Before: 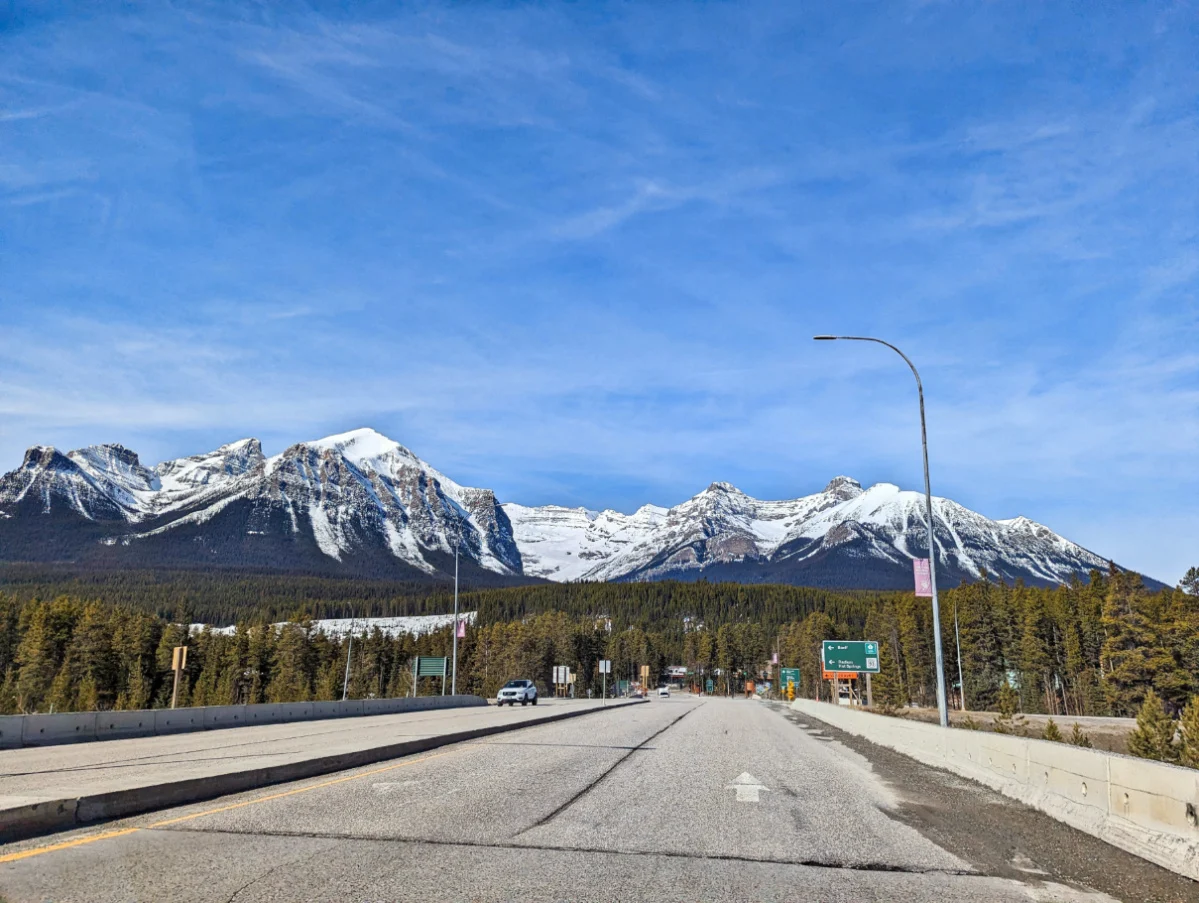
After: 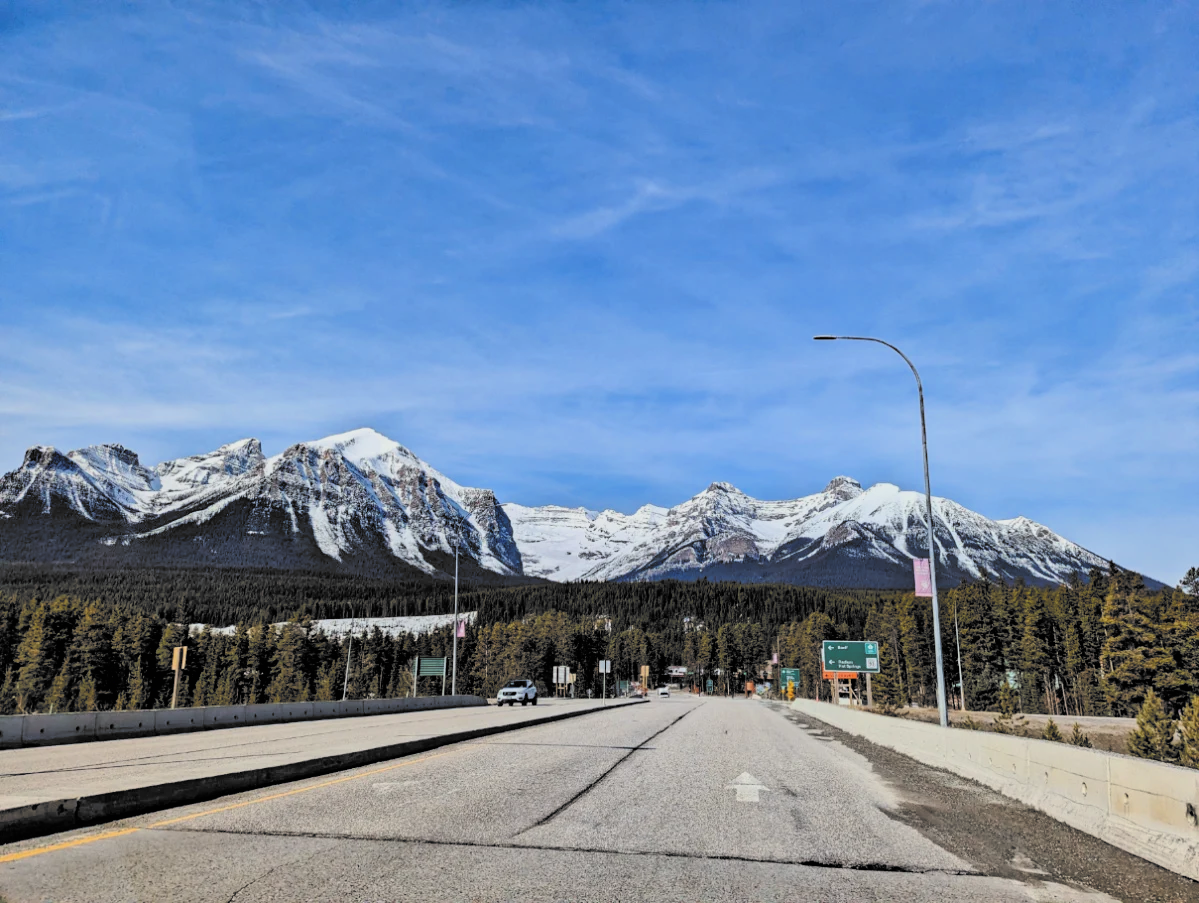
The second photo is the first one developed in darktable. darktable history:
filmic rgb: black relative exposure -5.09 EV, white relative exposure 3.52 EV, hardness 3.19, contrast 1.508, highlights saturation mix -49.24%, color science v6 (2022)
shadows and highlights: on, module defaults
